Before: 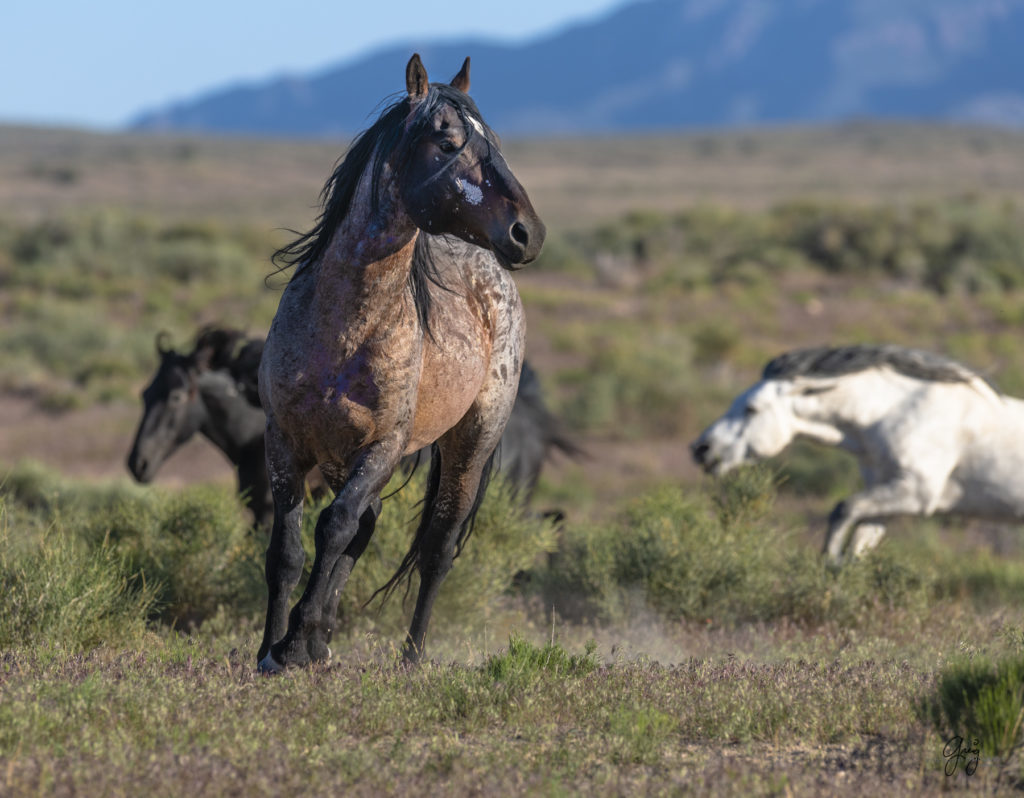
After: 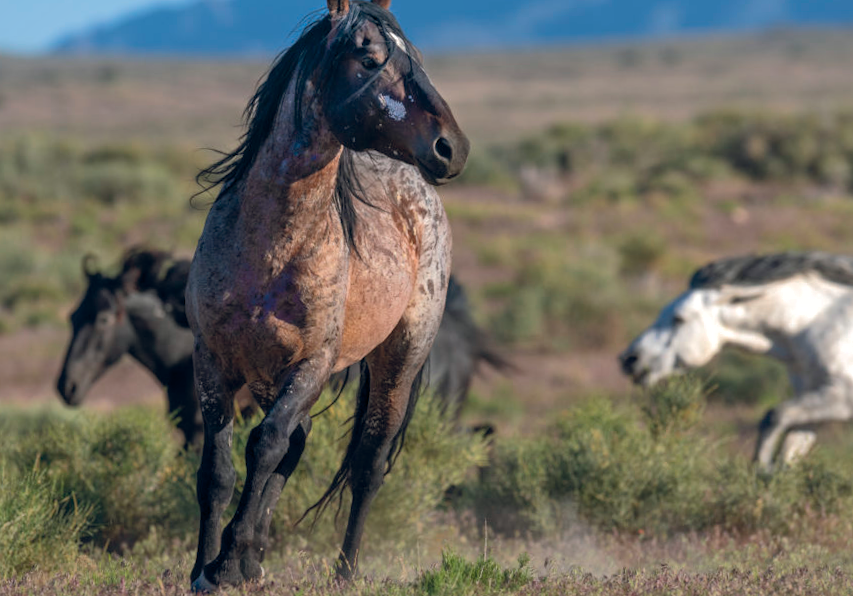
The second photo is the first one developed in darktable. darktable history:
shadows and highlights: shadows 40, highlights -60
color balance rgb: shadows lift › chroma 3.88%, shadows lift › hue 88.52°, power › hue 214.65°, global offset › chroma 0.1%, global offset › hue 252.4°, contrast 4.45%
crop: left 7.856%, top 11.836%, right 10.12%, bottom 15.387%
rotate and perspective: rotation -1.24°, automatic cropping off
